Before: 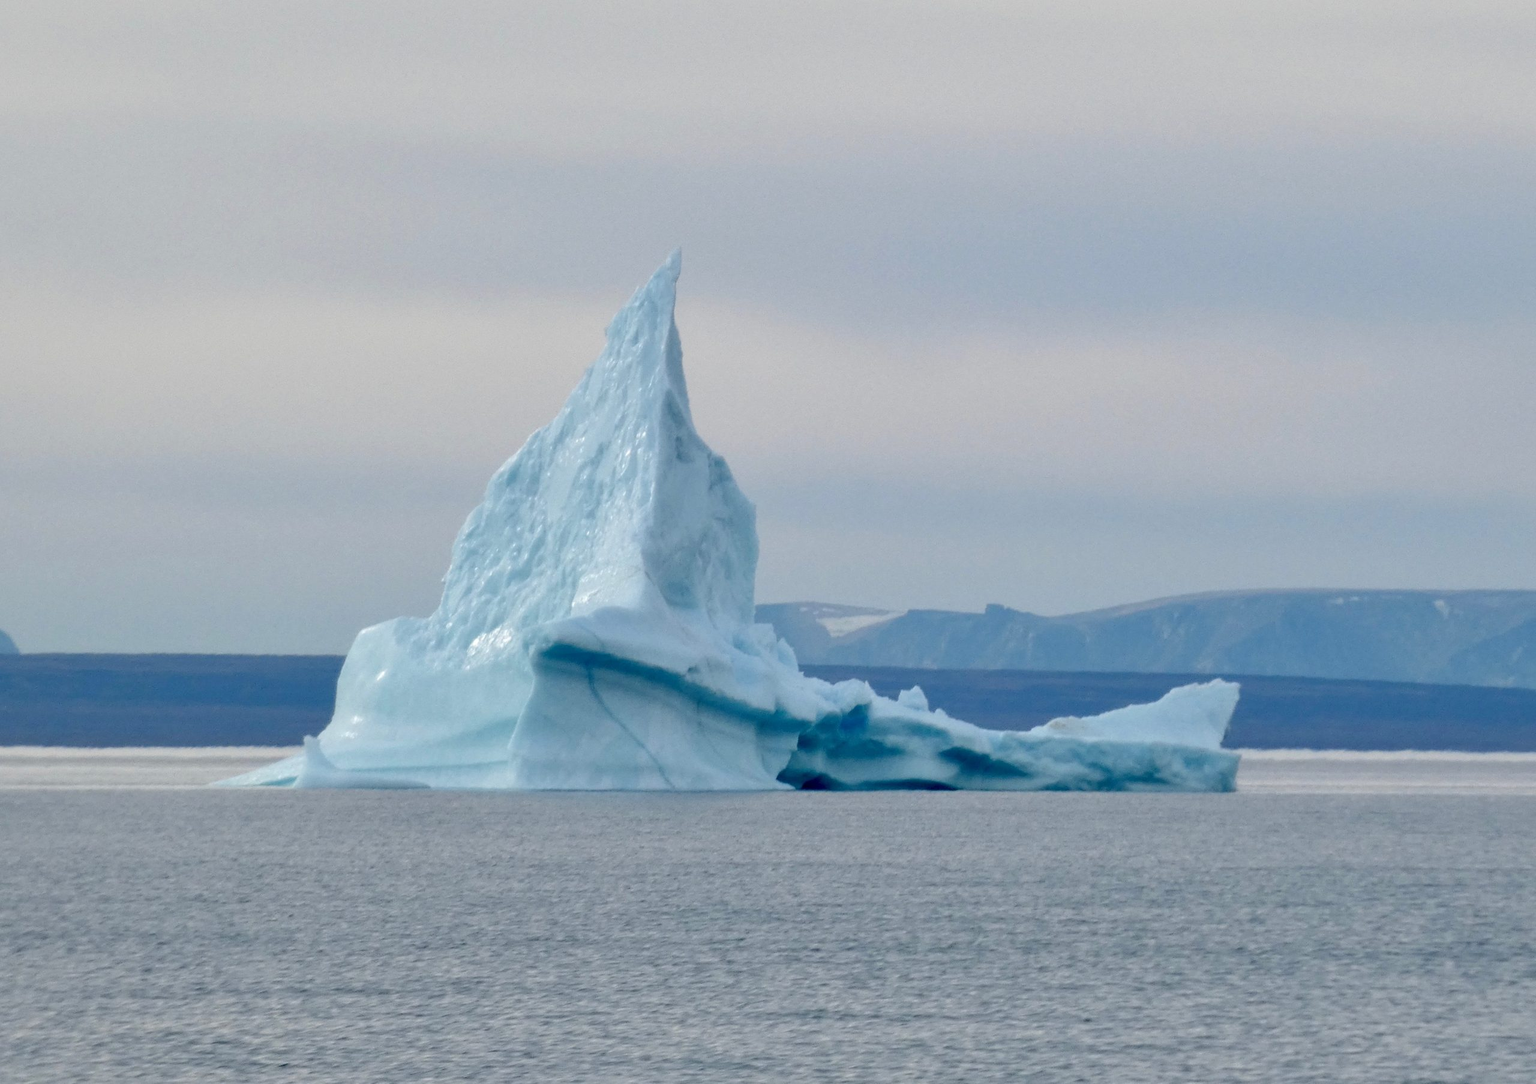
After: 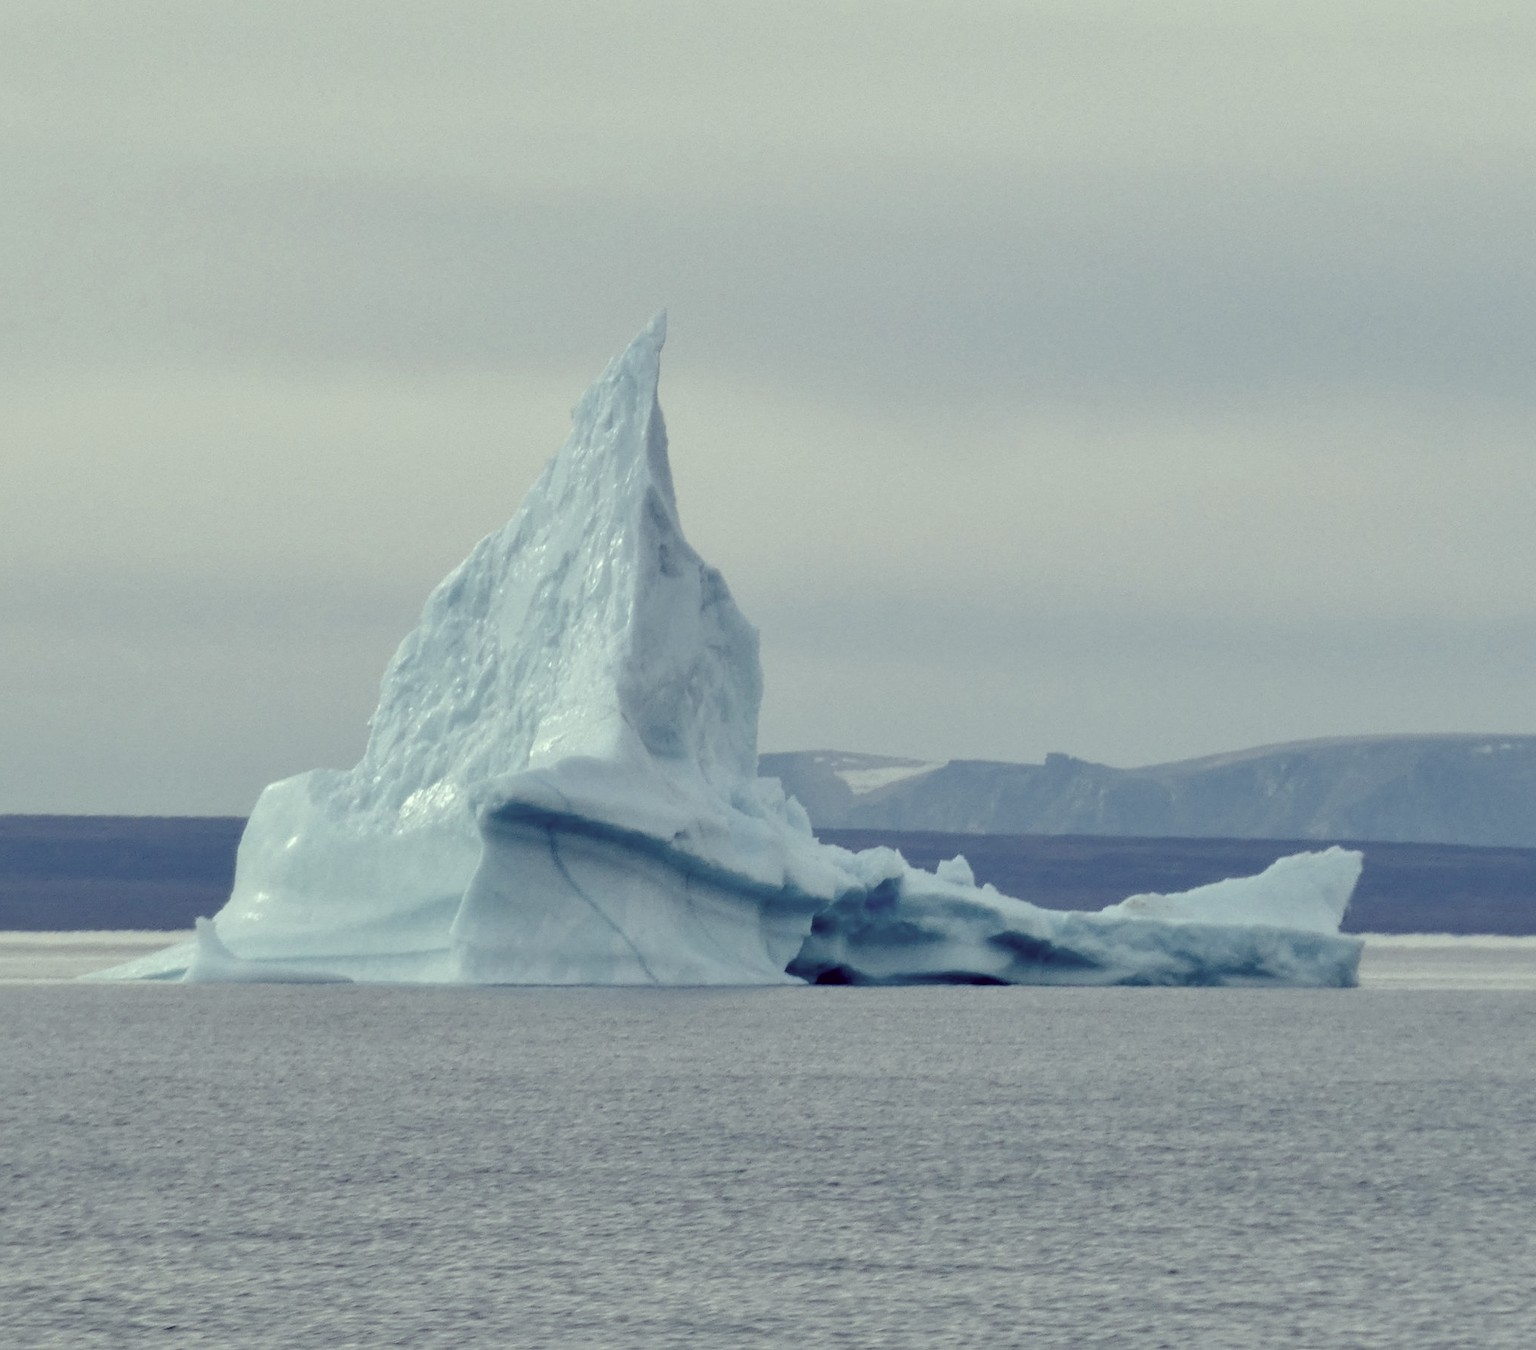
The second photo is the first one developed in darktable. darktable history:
color balance rgb: perceptual saturation grading › global saturation 35%, perceptual saturation grading › highlights -25%, perceptual saturation grading › shadows 50%
crop and rotate: left 9.597%, right 10.195%
color correction: highlights a* -20.17, highlights b* 20.27, shadows a* 20.03, shadows b* -20.46, saturation 0.43
